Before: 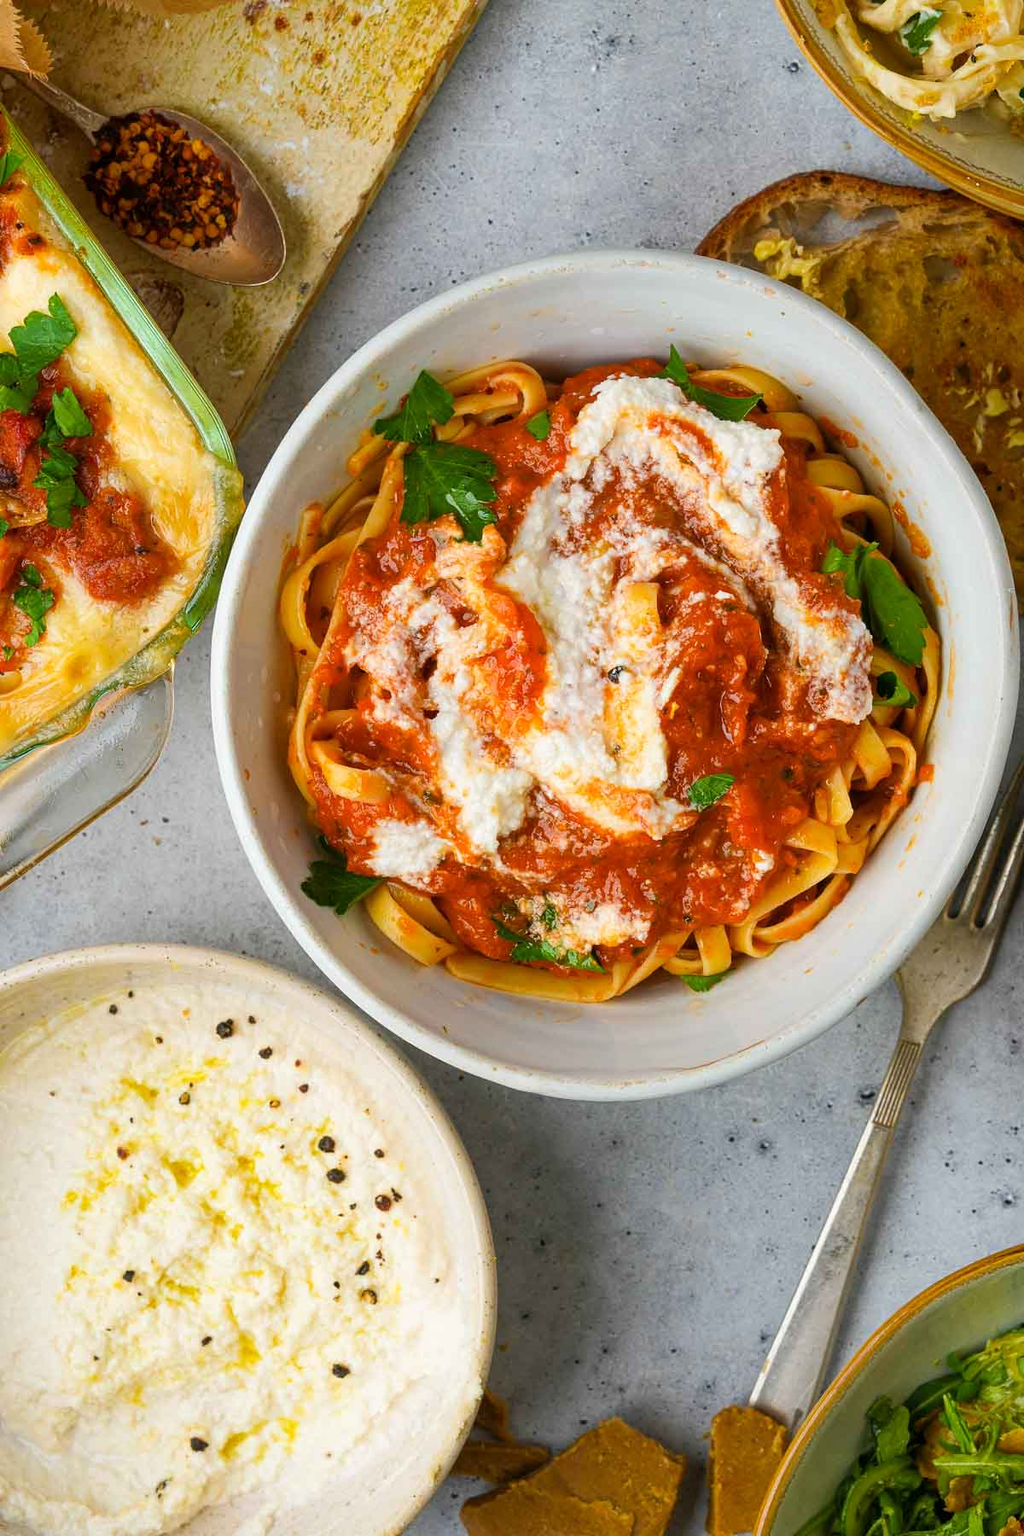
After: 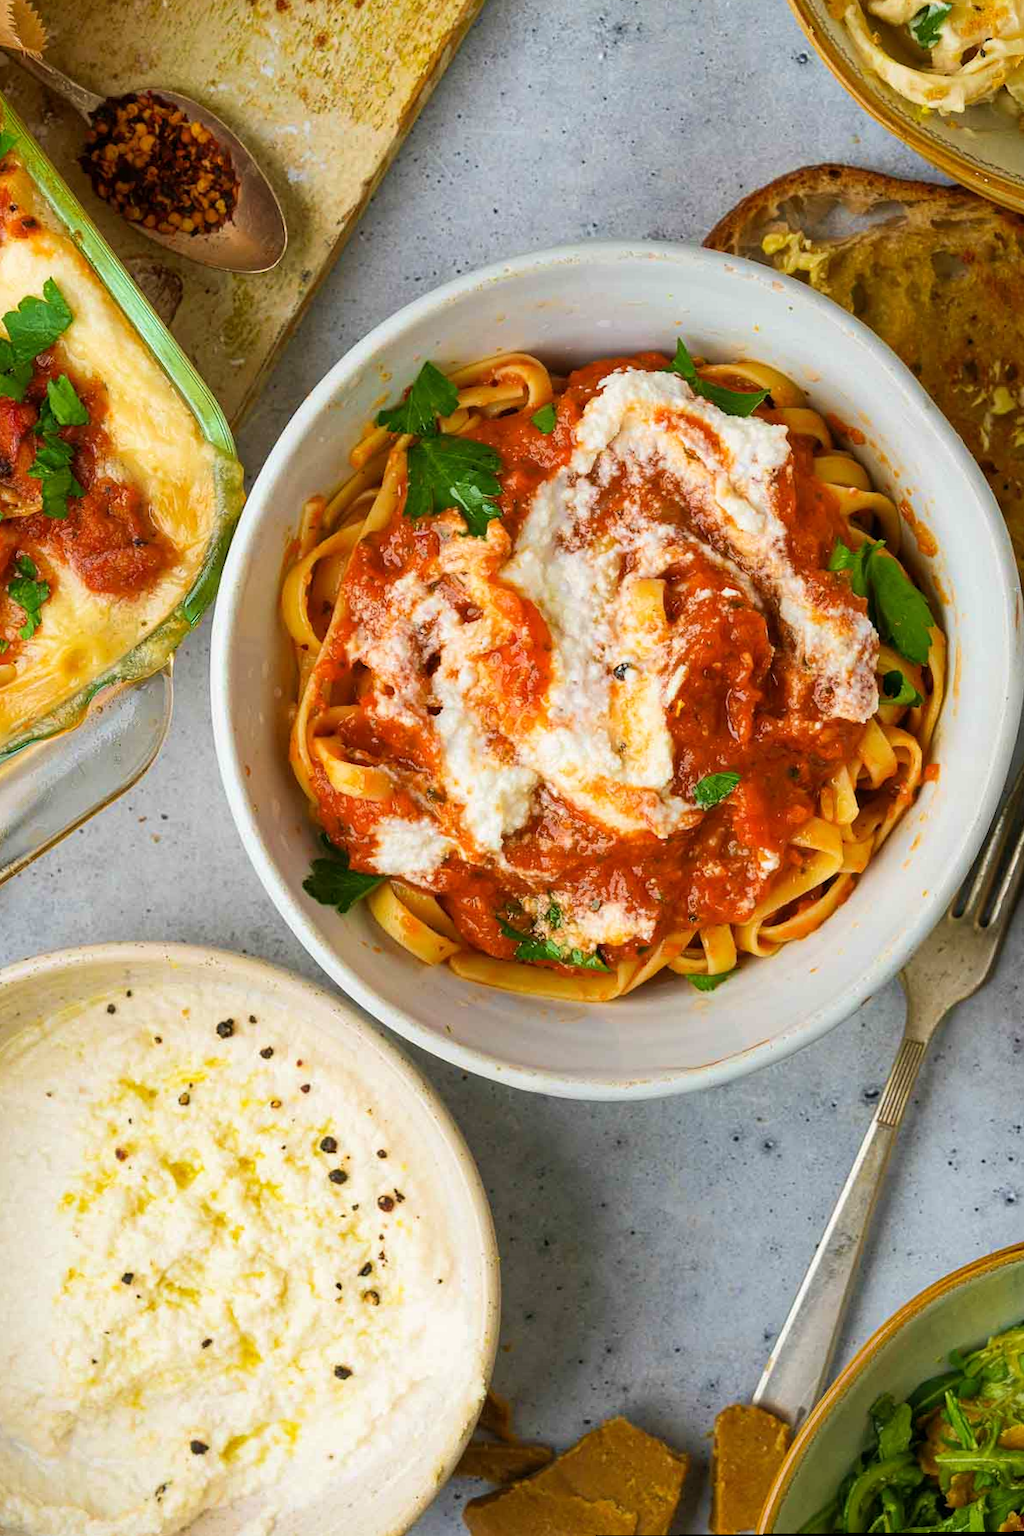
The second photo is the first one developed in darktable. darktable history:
velvia: on, module defaults
rotate and perspective: rotation 0.174°, lens shift (vertical) 0.013, lens shift (horizontal) 0.019, shear 0.001, automatic cropping original format, crop left 0.007, crop right 0.991, crop top 0.016, crop bottom 0.997
